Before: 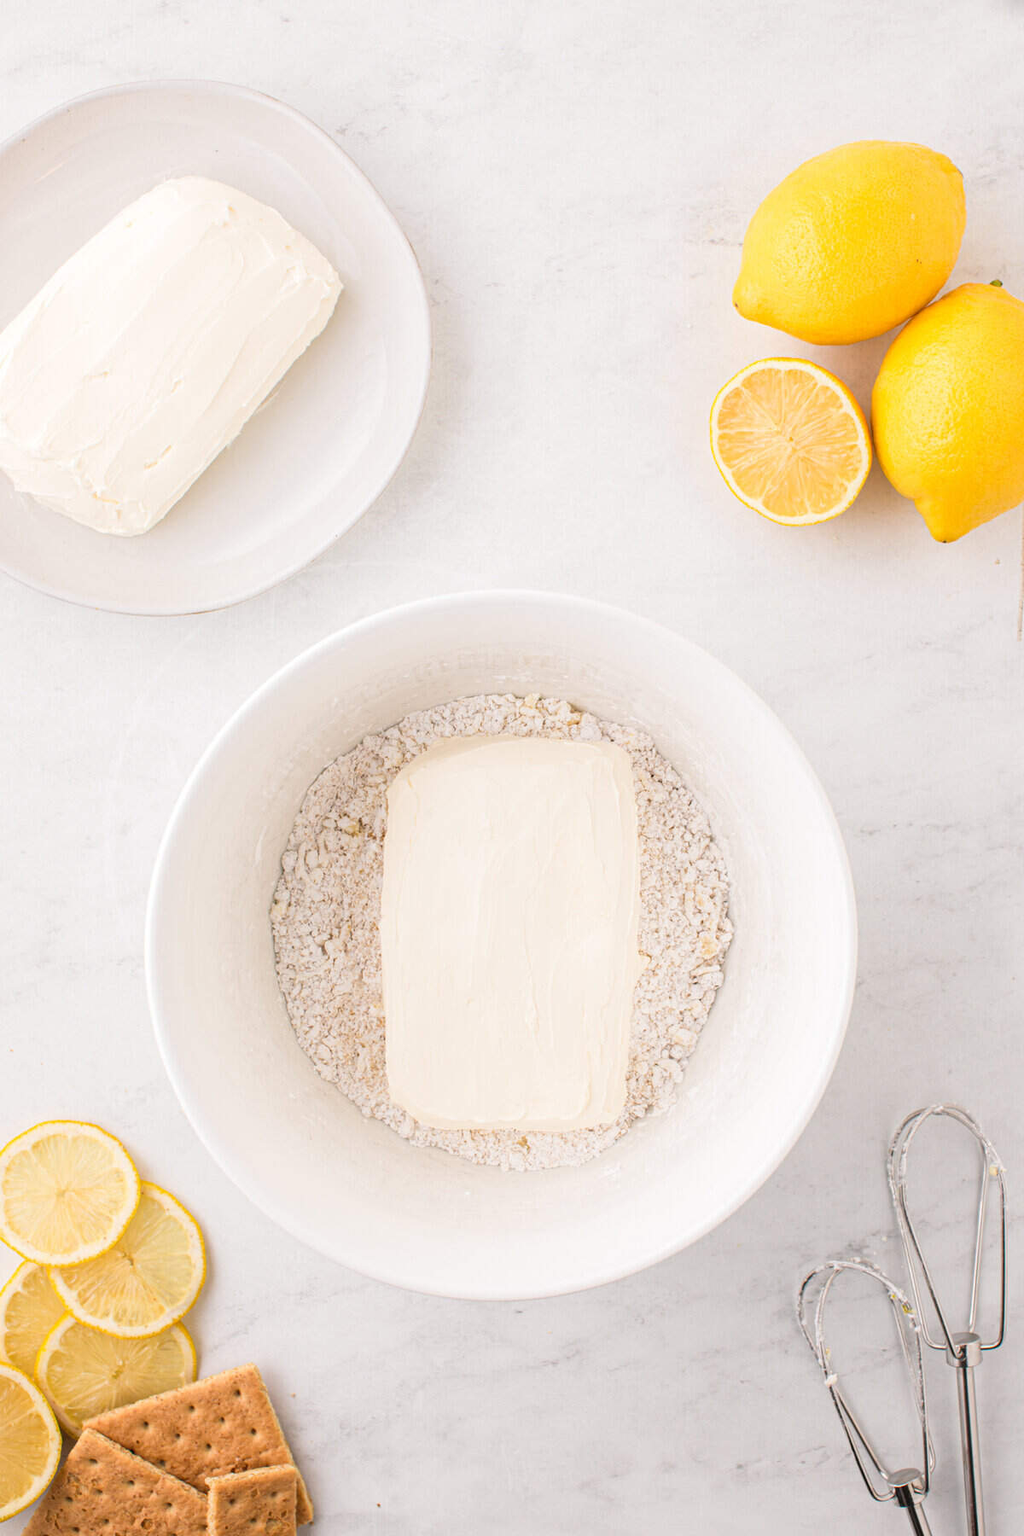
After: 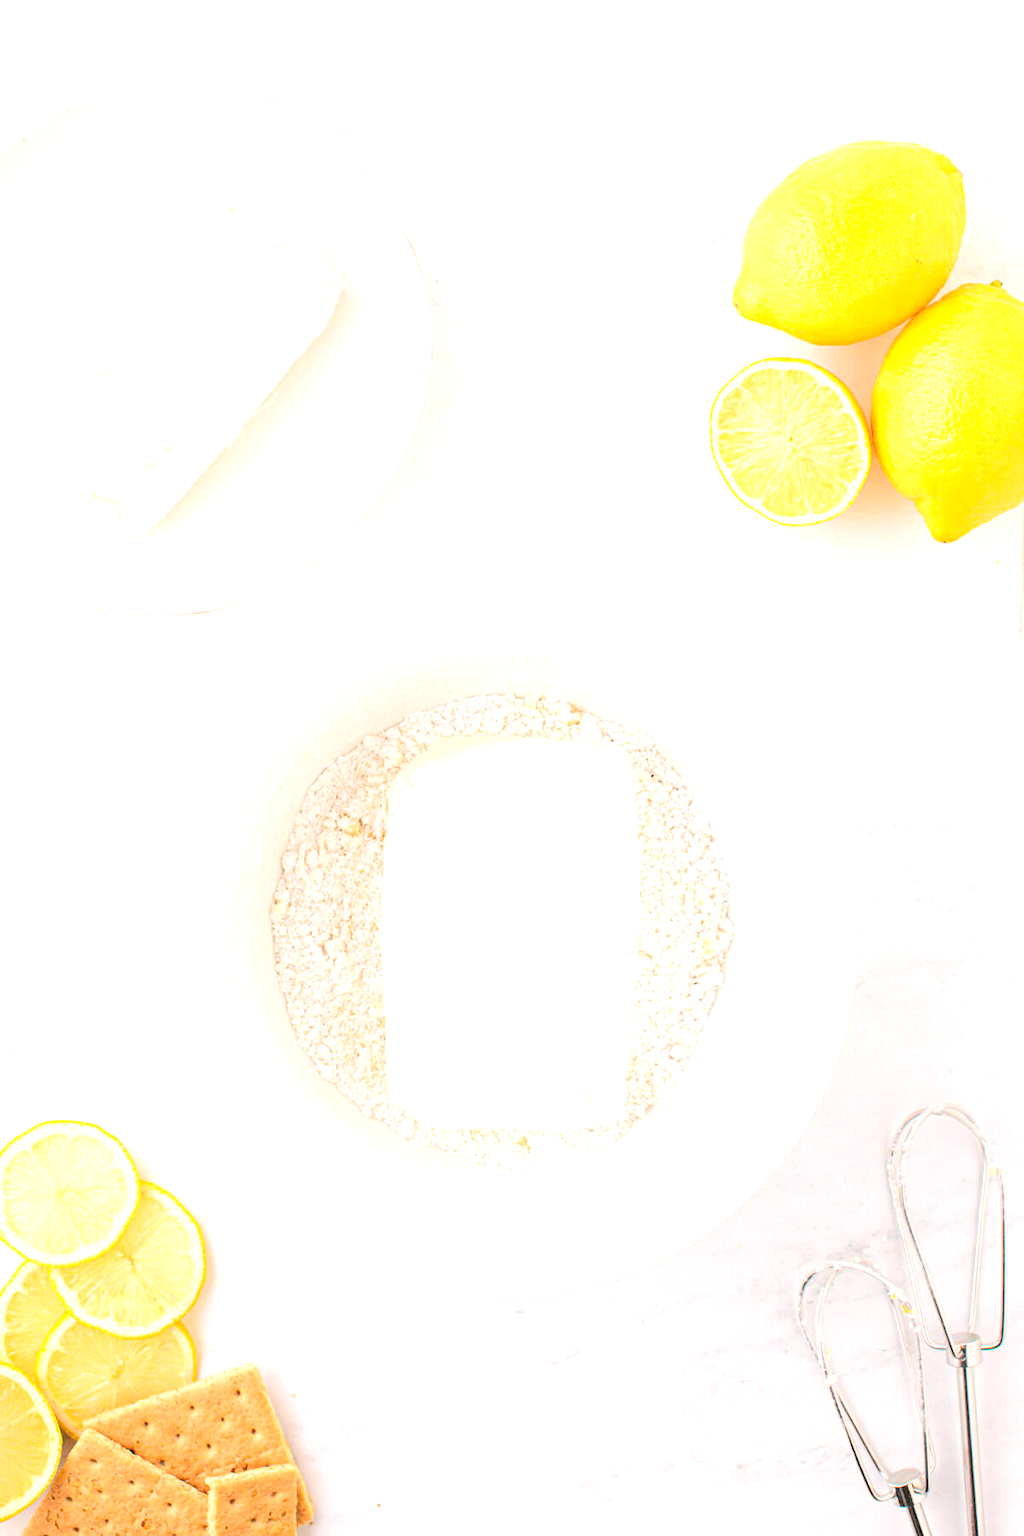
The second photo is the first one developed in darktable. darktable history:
tone equalizer: -8 EV 1.99 EV, -7 EV 1.97 EV, -6 EV 1.97 EV, -5 EV 1.99 EV, -4 EV 1.99 EV, -3 EV 1.49 EV, -2 EV 0.999 EV, -1 EV 0.49 EV, edges refinement/feathering 500, mask exposure compensation -1.57 EV, preserve details no
exposure: black level correction 0.001, exposure 0.016 EV, compensate highlight preservation false
